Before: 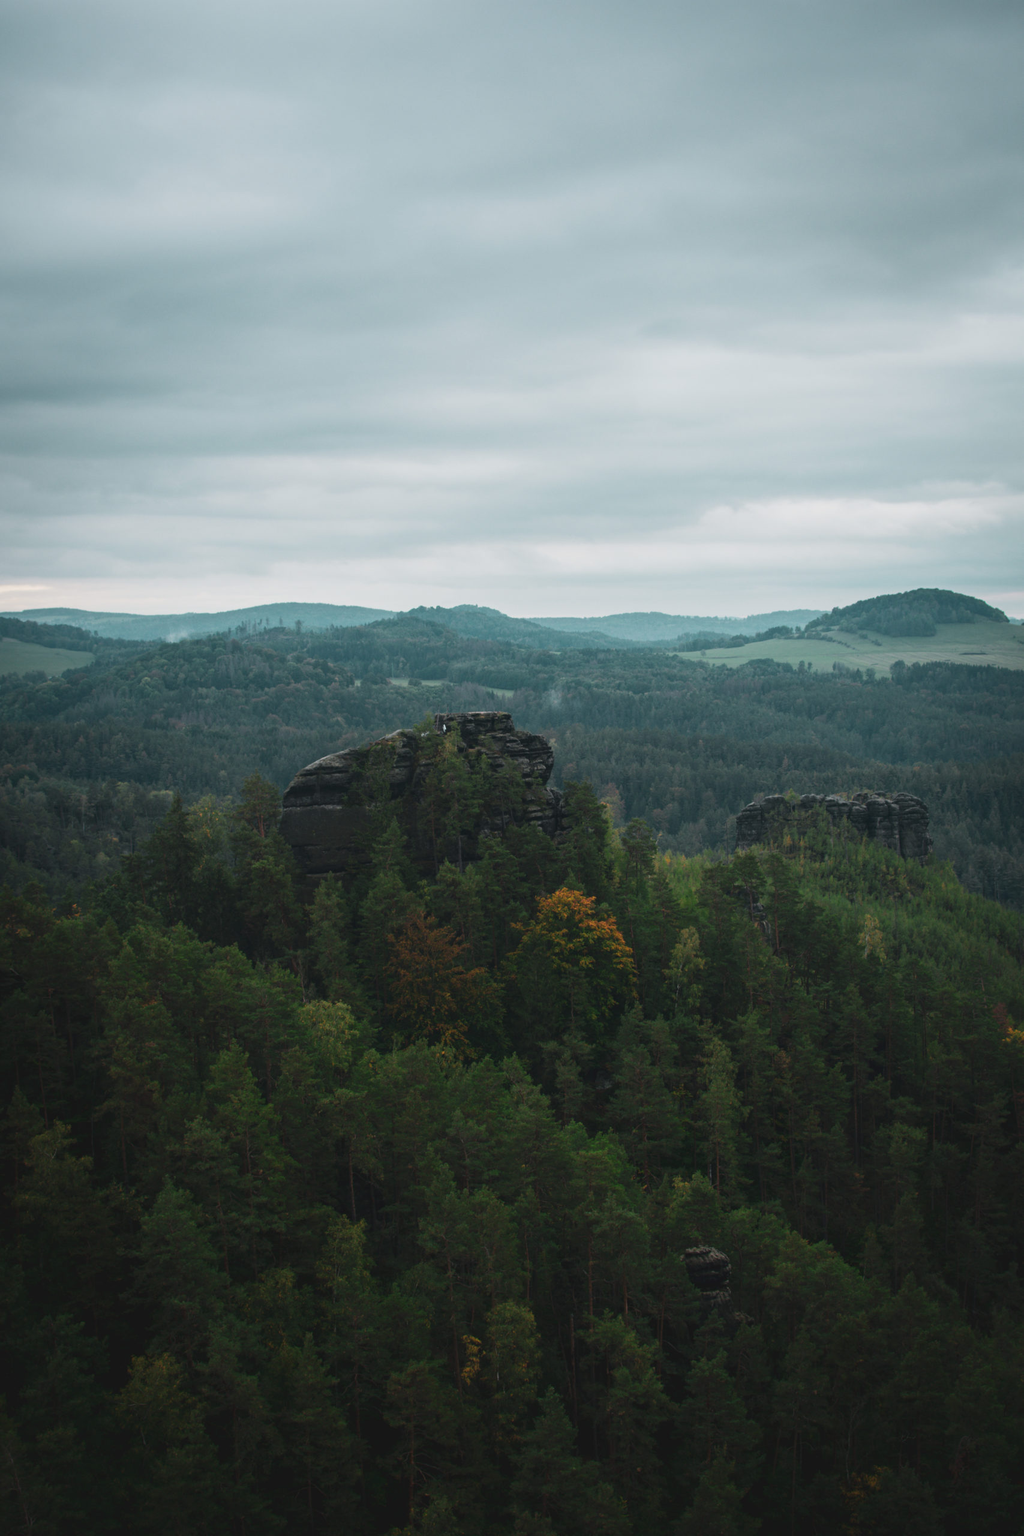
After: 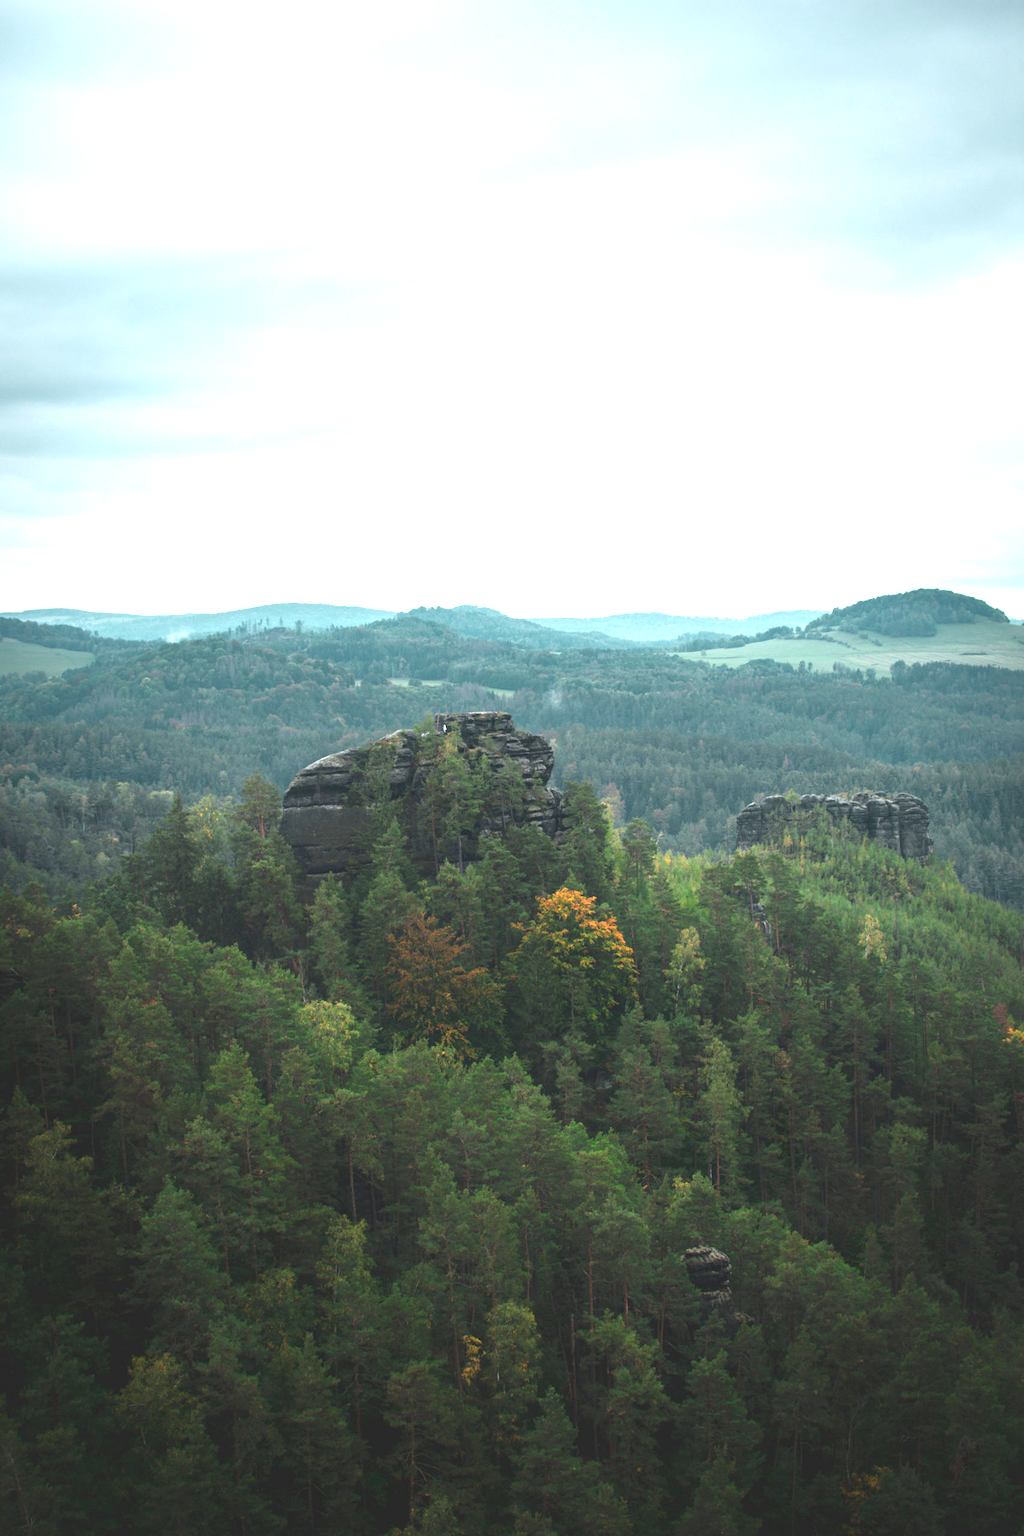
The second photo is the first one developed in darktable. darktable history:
tone equalizer: -8 EV 0.001 EV, -7 EV -0.004 EV, -6 EV 0.009 EV, -5 EV 0.032 EV, -4 EV 0.276 EV, -3 EV 0.644 EV, -2 EV 0.584 EV, -1 EV 0.187 EV, +0 EV 0.024 EV
exposure: black level correction 0, exposure 1.3 EV, compensate exposure bias true, compensate highlight preservation false
